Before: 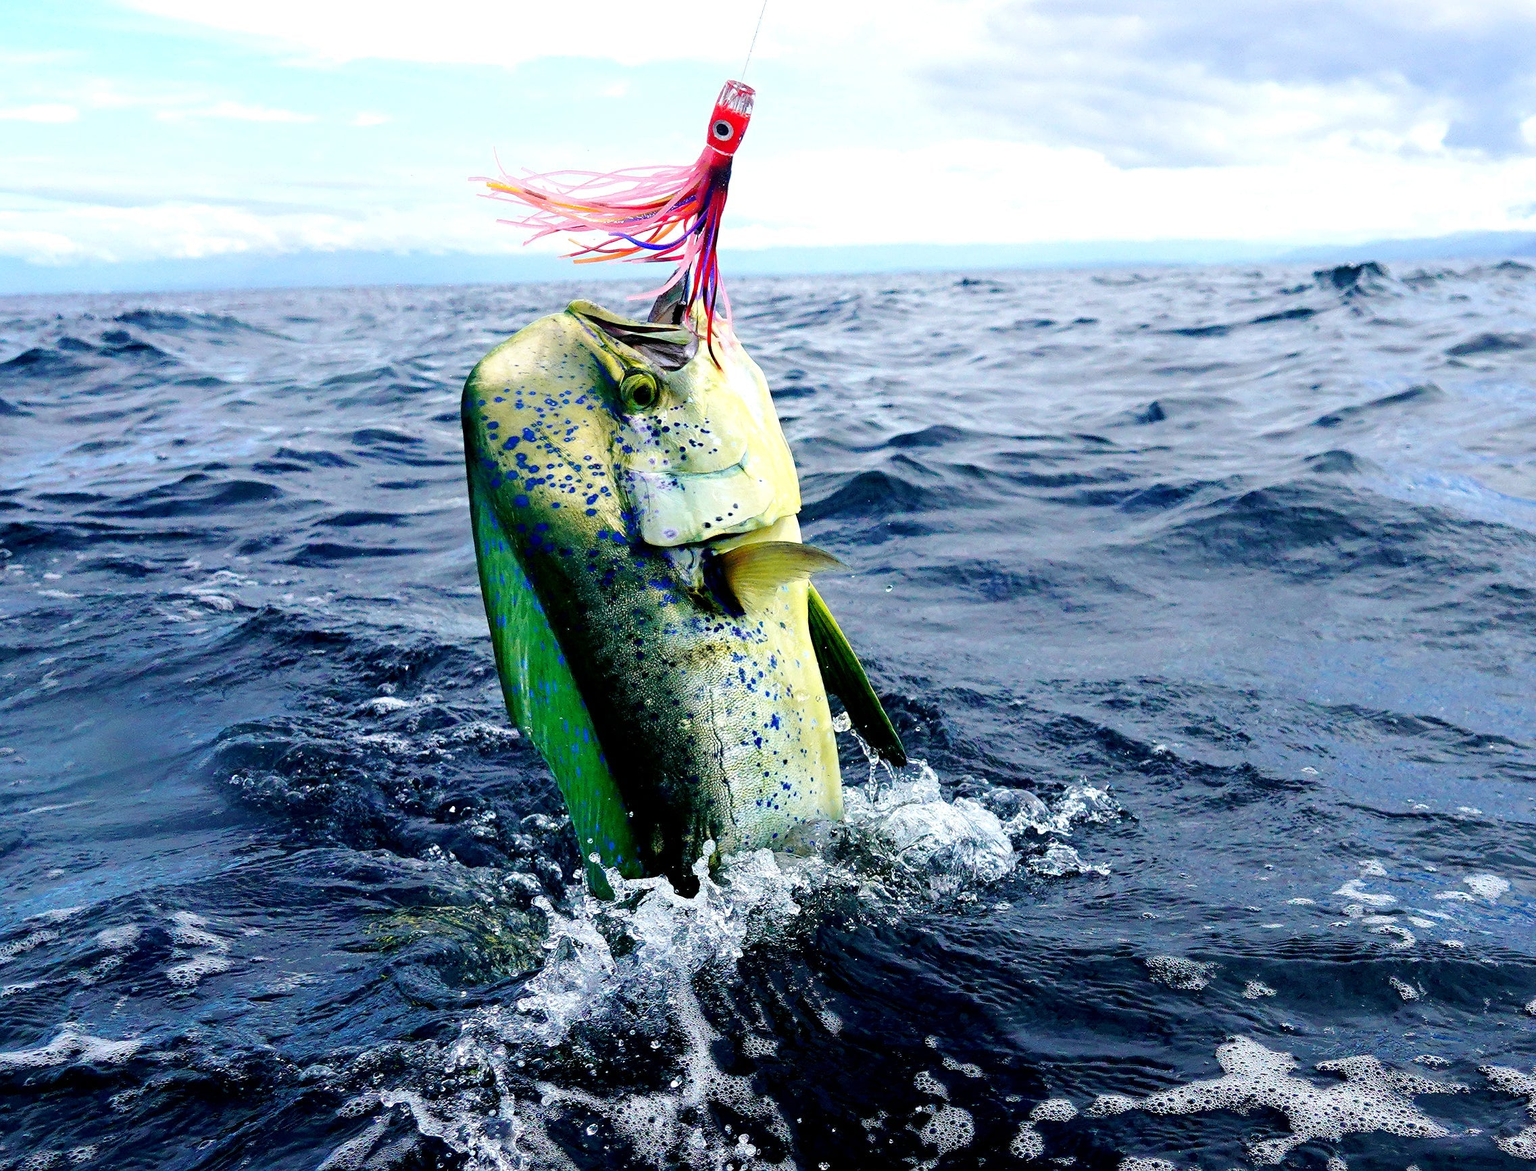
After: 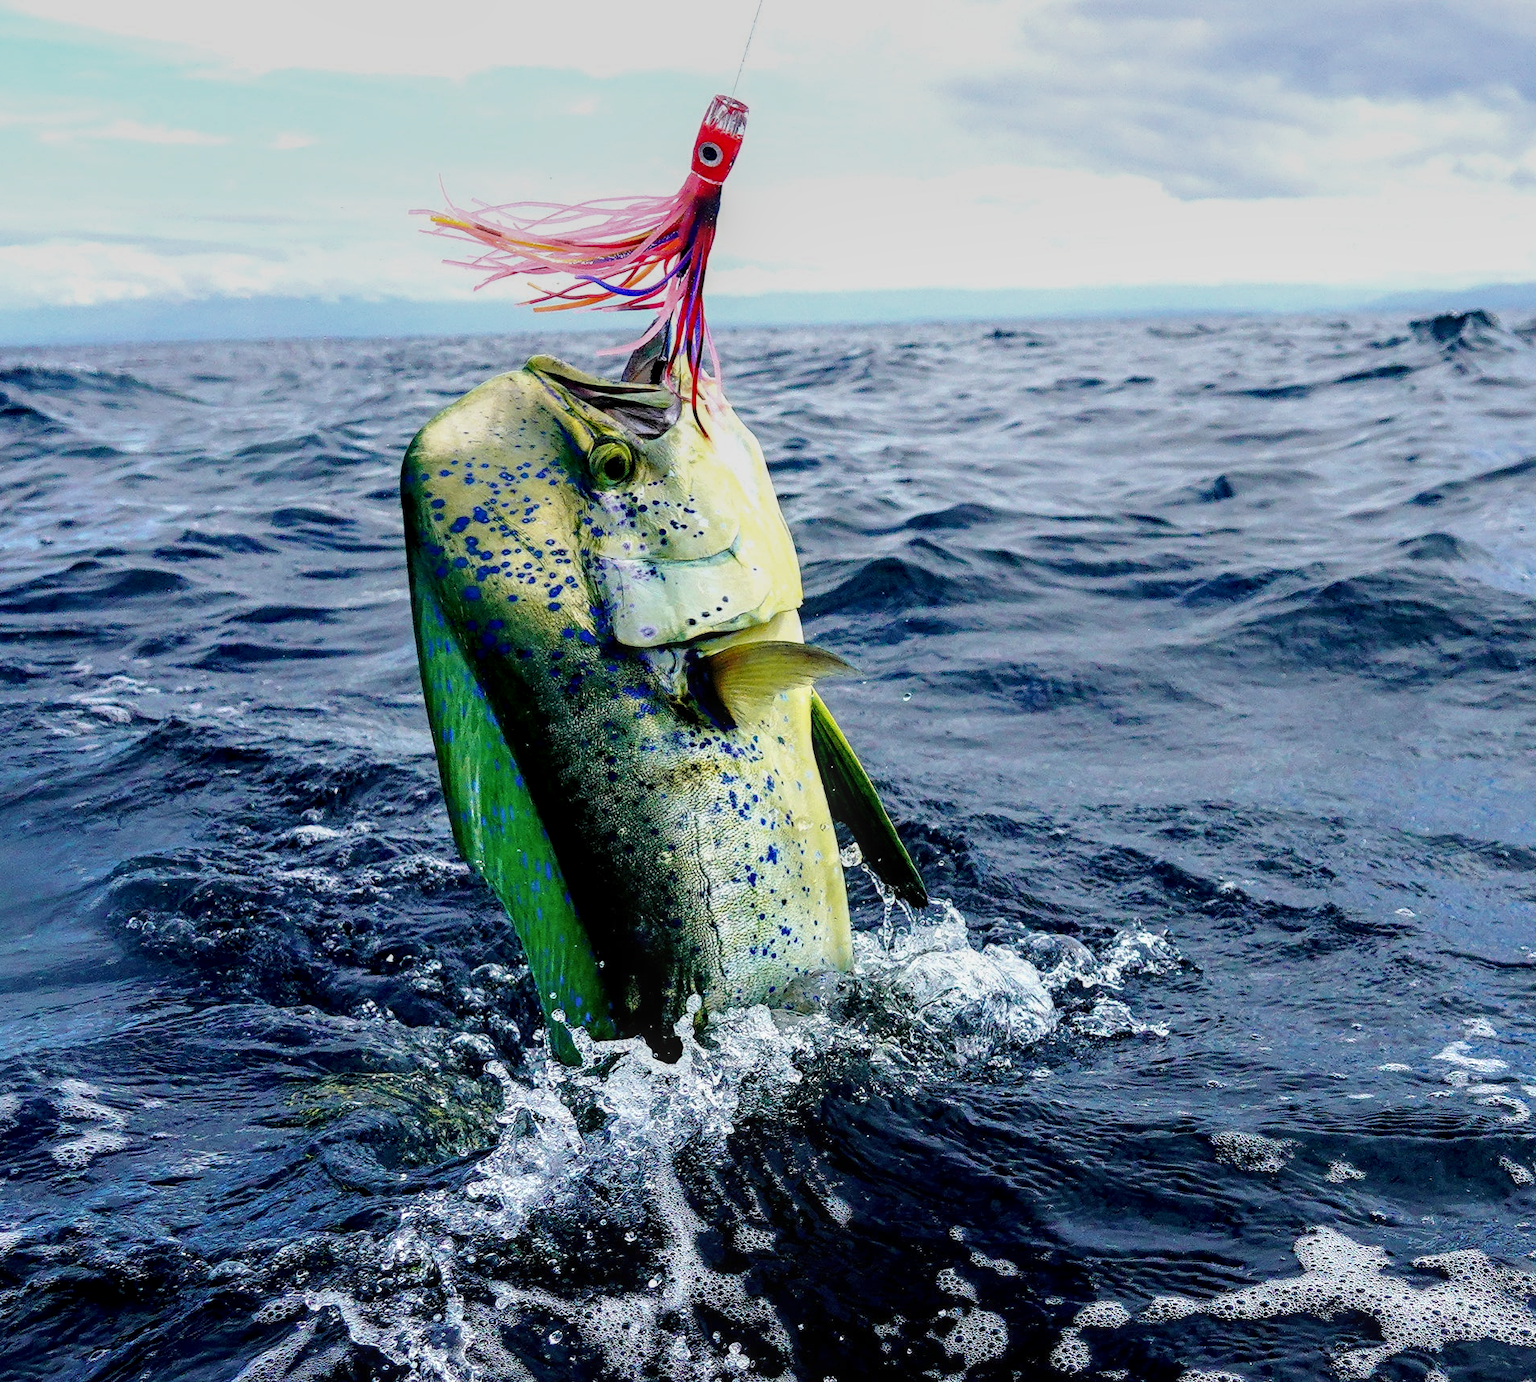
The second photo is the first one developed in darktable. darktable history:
crop: left 8.026%, right 7.374%
local contrast: on, module defaults
graduated density: on, module defaults
